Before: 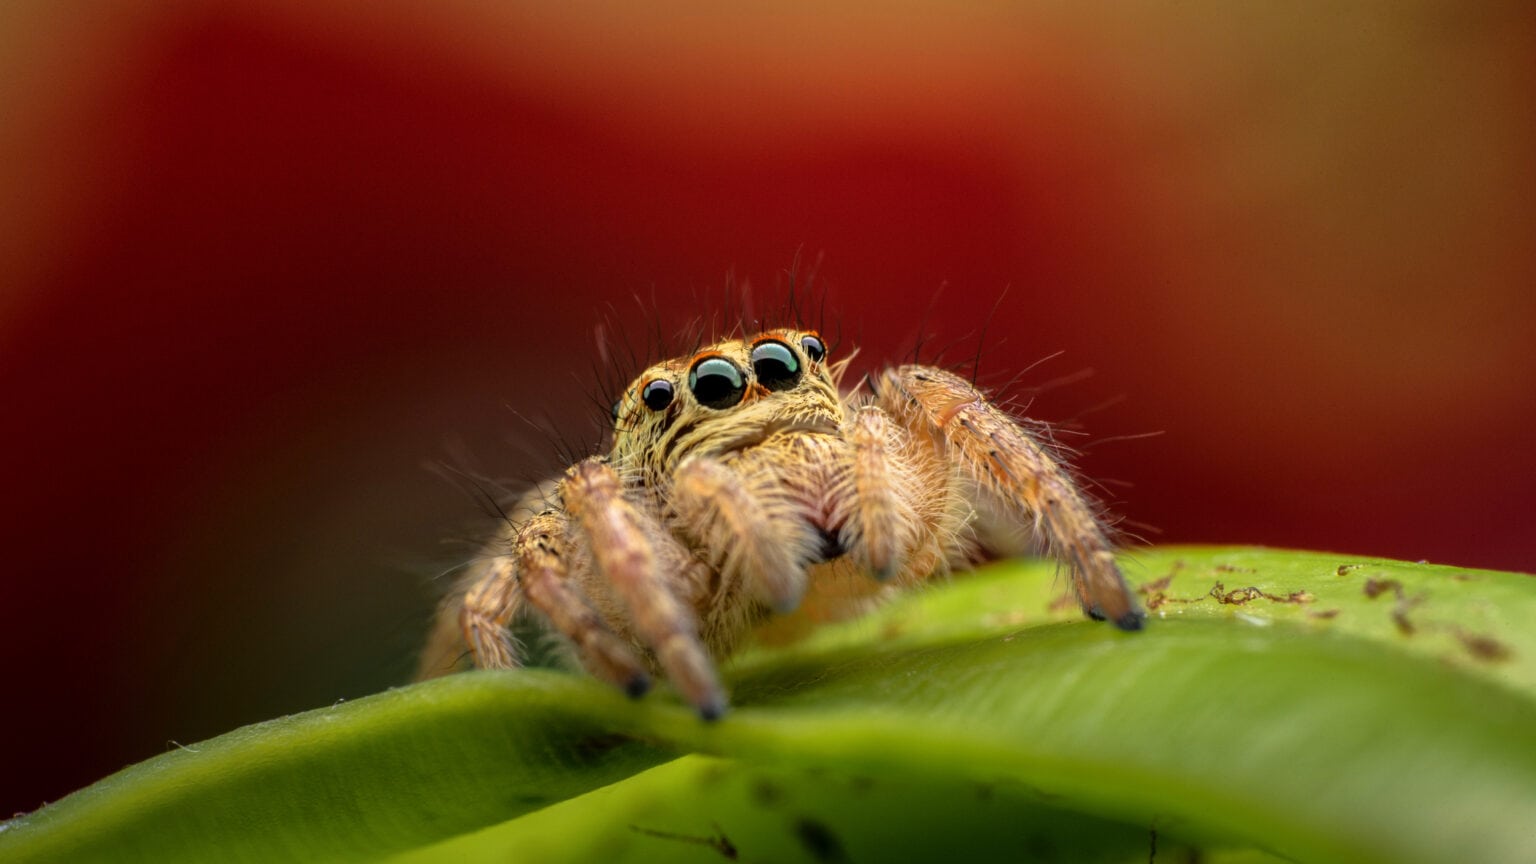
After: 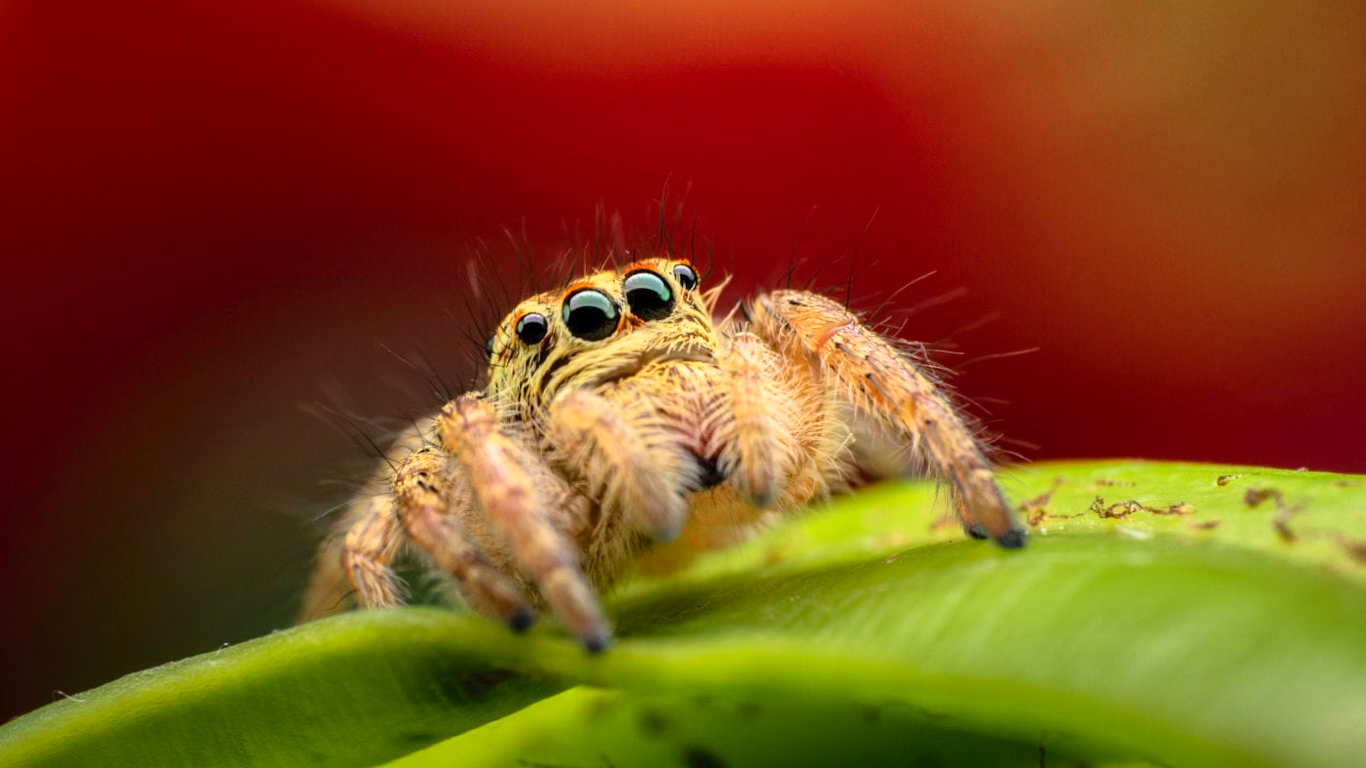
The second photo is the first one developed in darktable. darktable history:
crop and rotate: angle 1.96°, left 5.673%, top 5.673%
contrast brightness saturation: contrast 0.2, brightness 0.16, saturation 0.22
